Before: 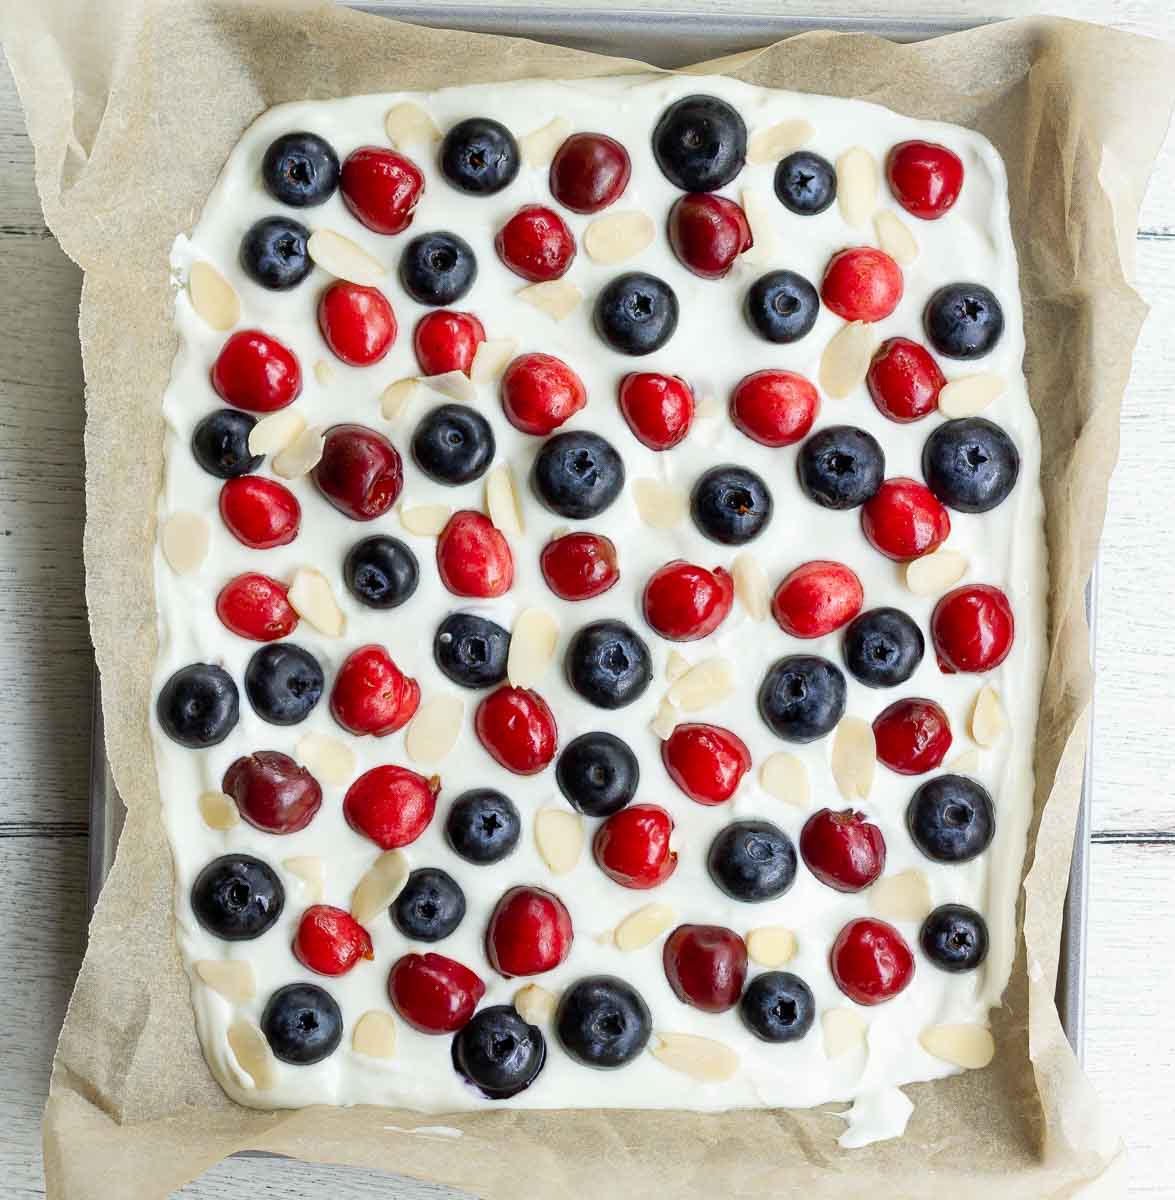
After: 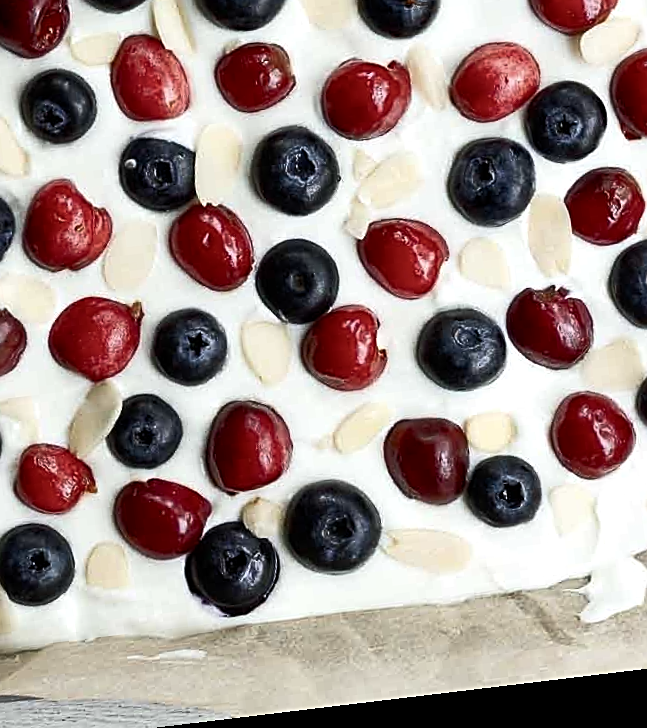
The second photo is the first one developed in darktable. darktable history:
crop: left 29.672%, top 41.786%, right 20.851%, bottom 3.487%
rotate and perspective: rotation -6.83°, automatic cropping off
color balance rgb: perceptual saturation grading › highlights -31.88%, perceptual saturation grading › mid-tones 5.8%, perceptual saturation grading › shadows 18.12%, perceptual brilliance grading › highlights 3.62%, perceptual brilliance grading › mid-tones -18.12%, perceptual brilliance grading › shadows -41.3%
contrast brightness saturation: contrast 0.08, saturation 0.02
sharpen: on, module defaults
